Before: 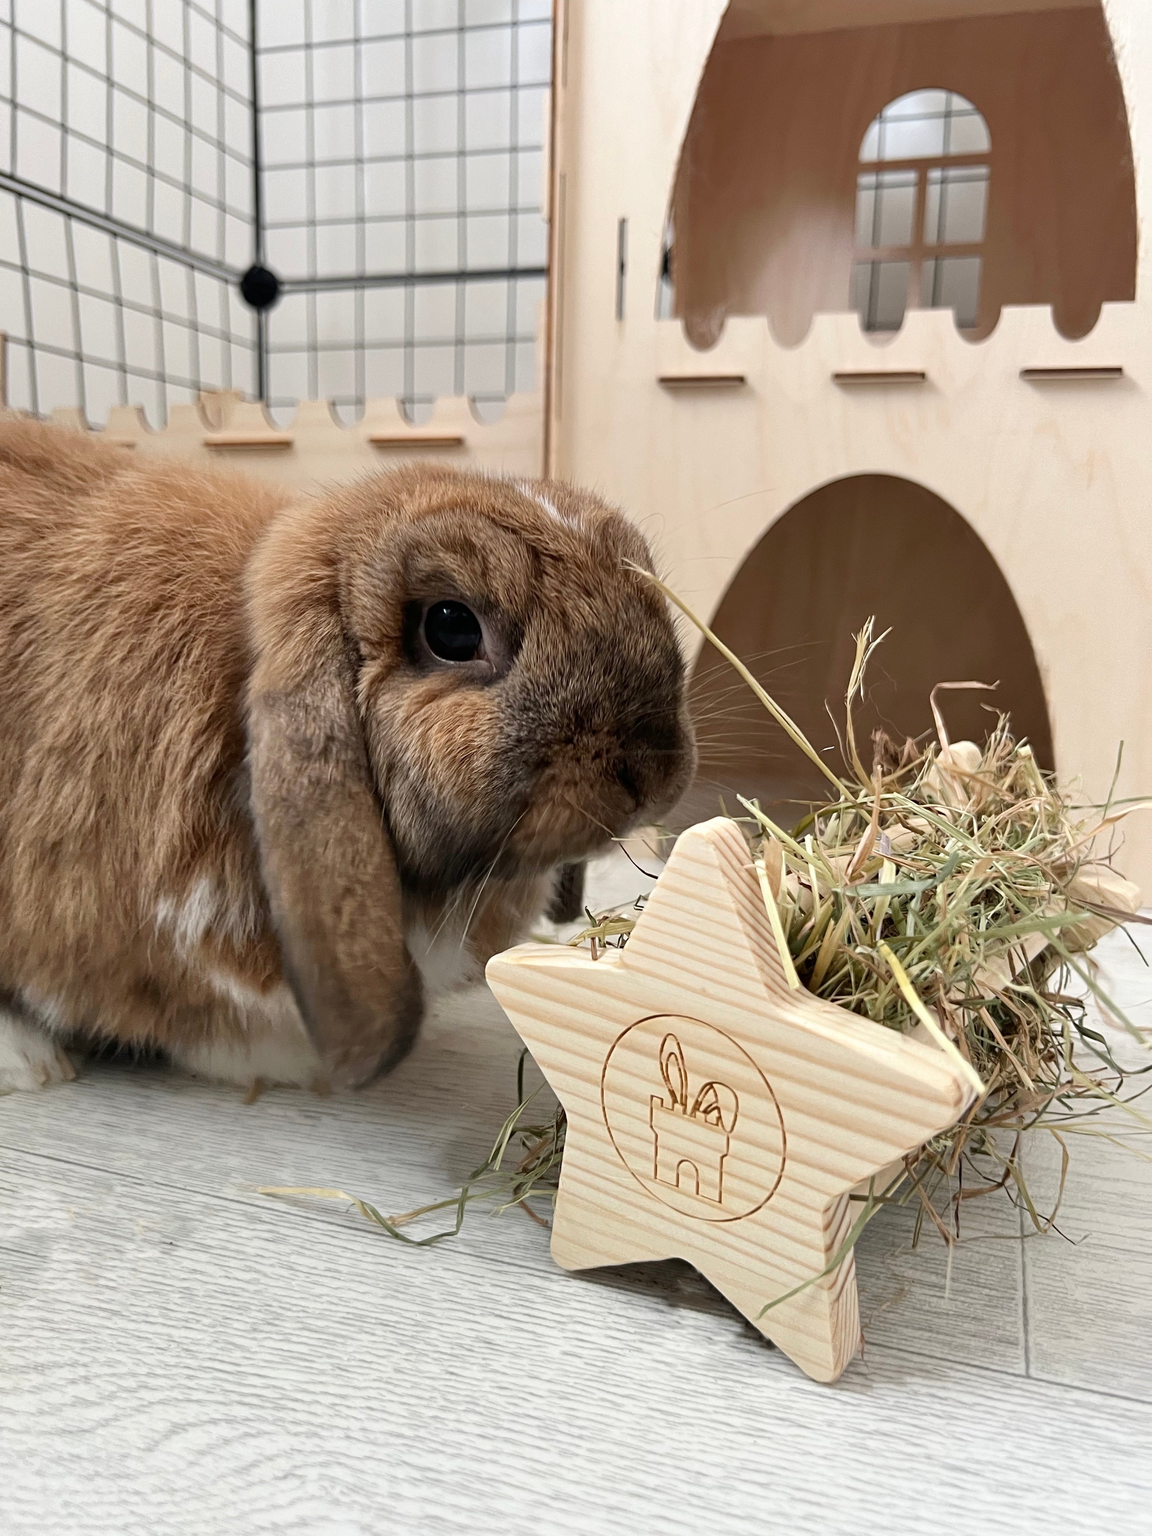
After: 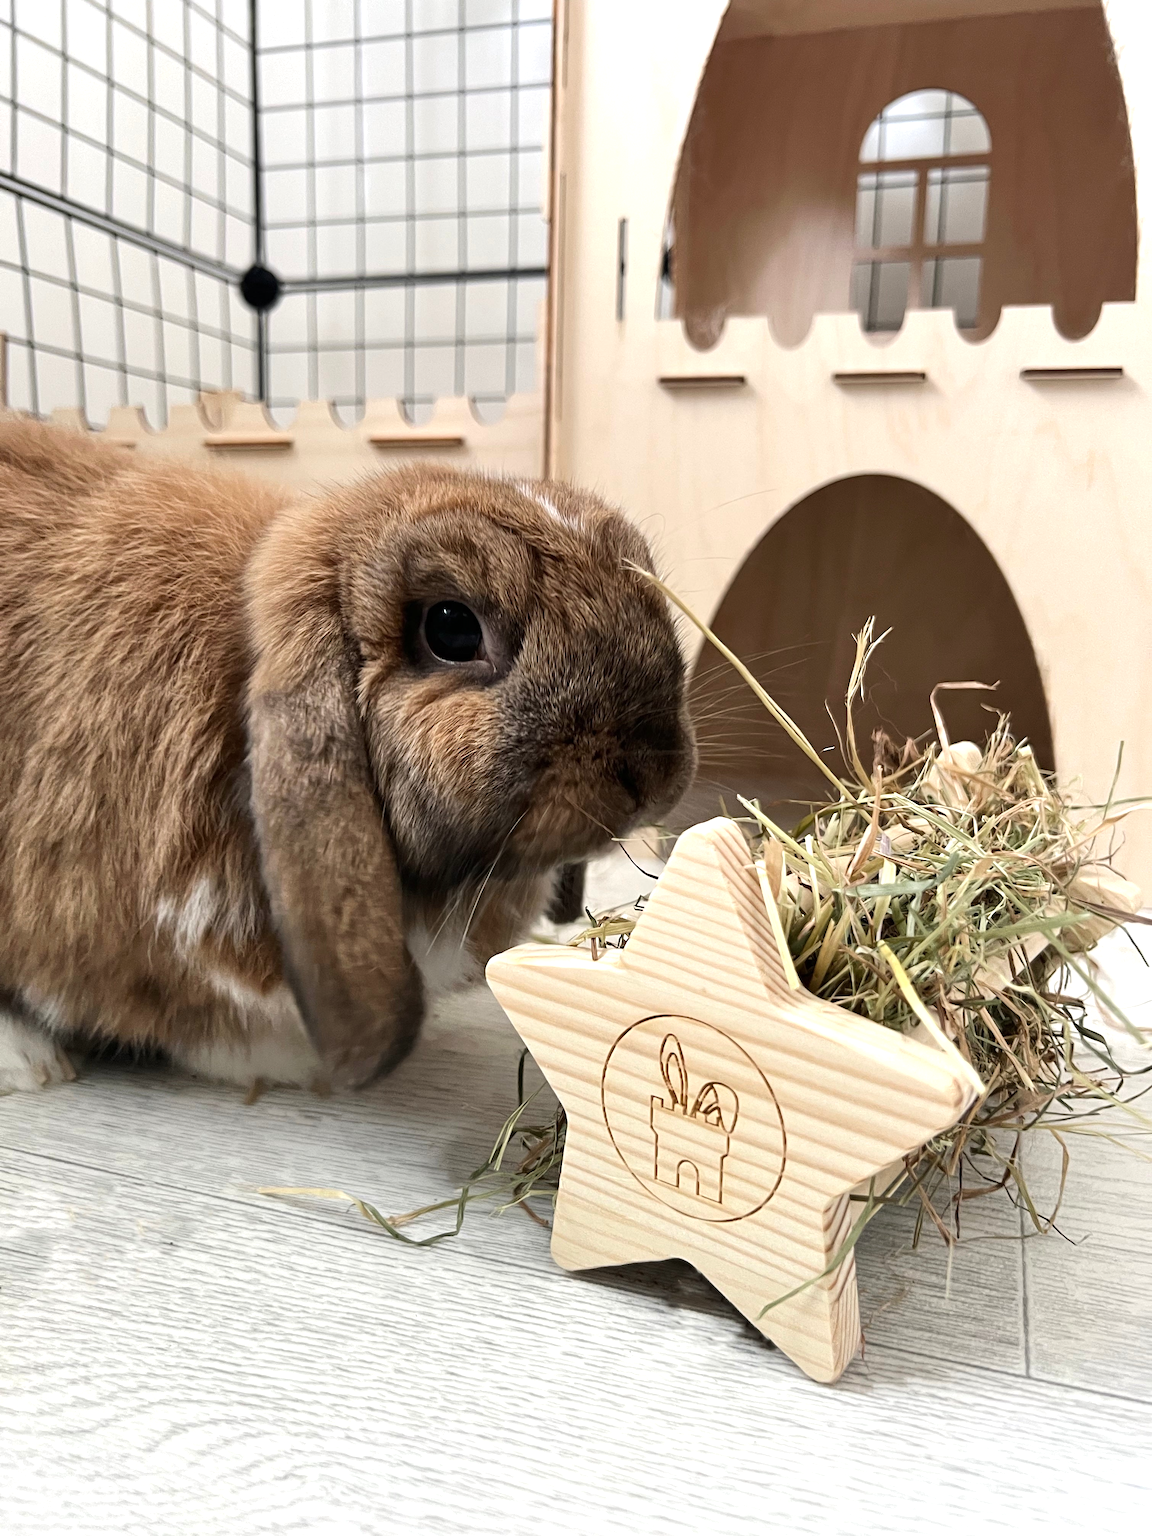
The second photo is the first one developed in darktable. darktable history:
tone equalizer: -8 EV -0.42 EV, -7 EV -0.391 EV, -6 EV -0.346 EV, -5 EV -0.255 EV, -3 EV 0.192 EV, -2 EV 0.348 EV, -1 EV 0.383 EV, +0 EV 0.413 EV, edges refinement/feathering 500, mask exposure compensation -1.57 EV, preserve details no
